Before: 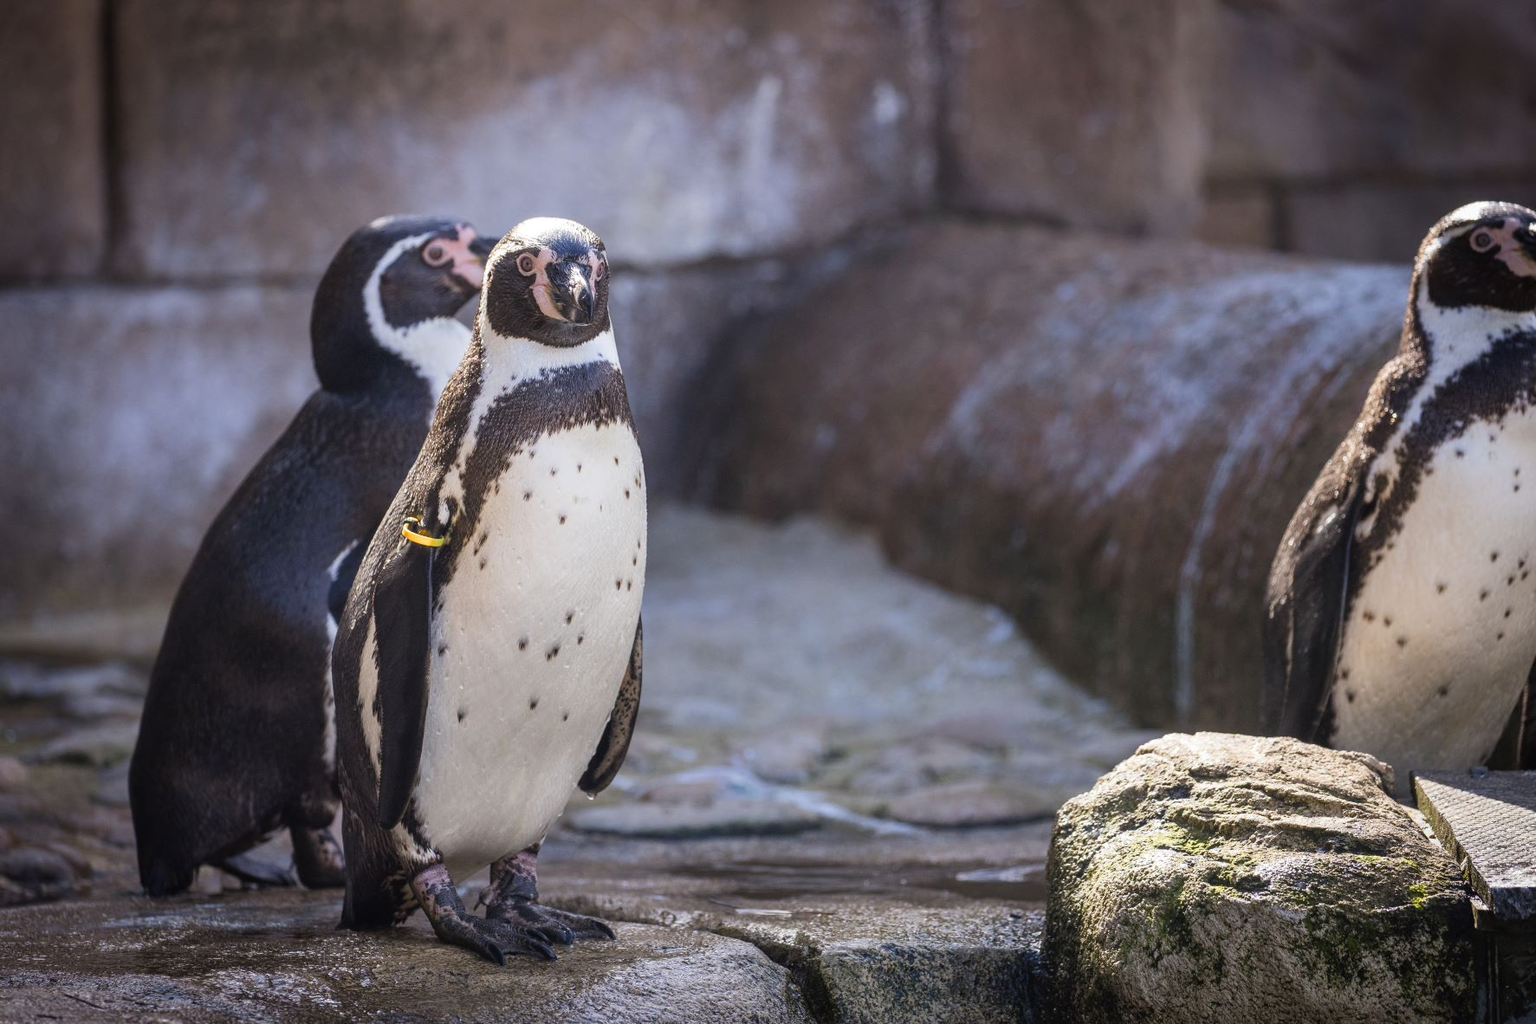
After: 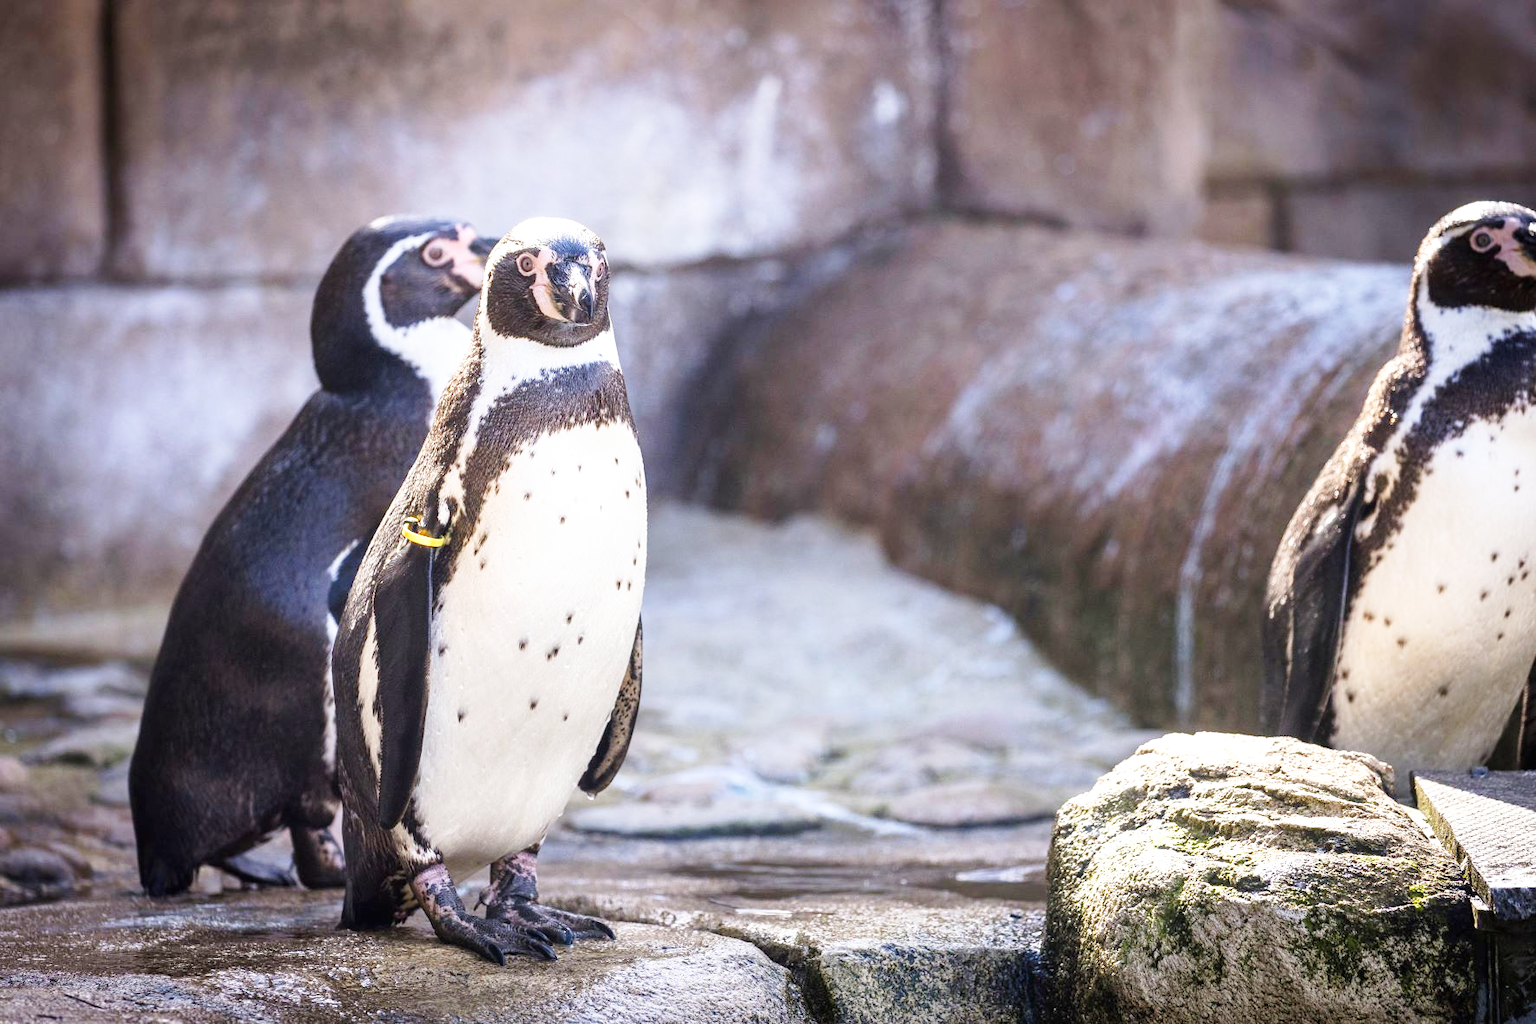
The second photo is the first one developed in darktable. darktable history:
base curve: curves: ch0 [(0, 0) (0.005, 0.002) (0.15, 0.3) (0.4, 0.7) (0.75, 0.95) (1, 1)], preserve colors none
exposure: exposure 0.489 EV, compensate highlight preservation false
